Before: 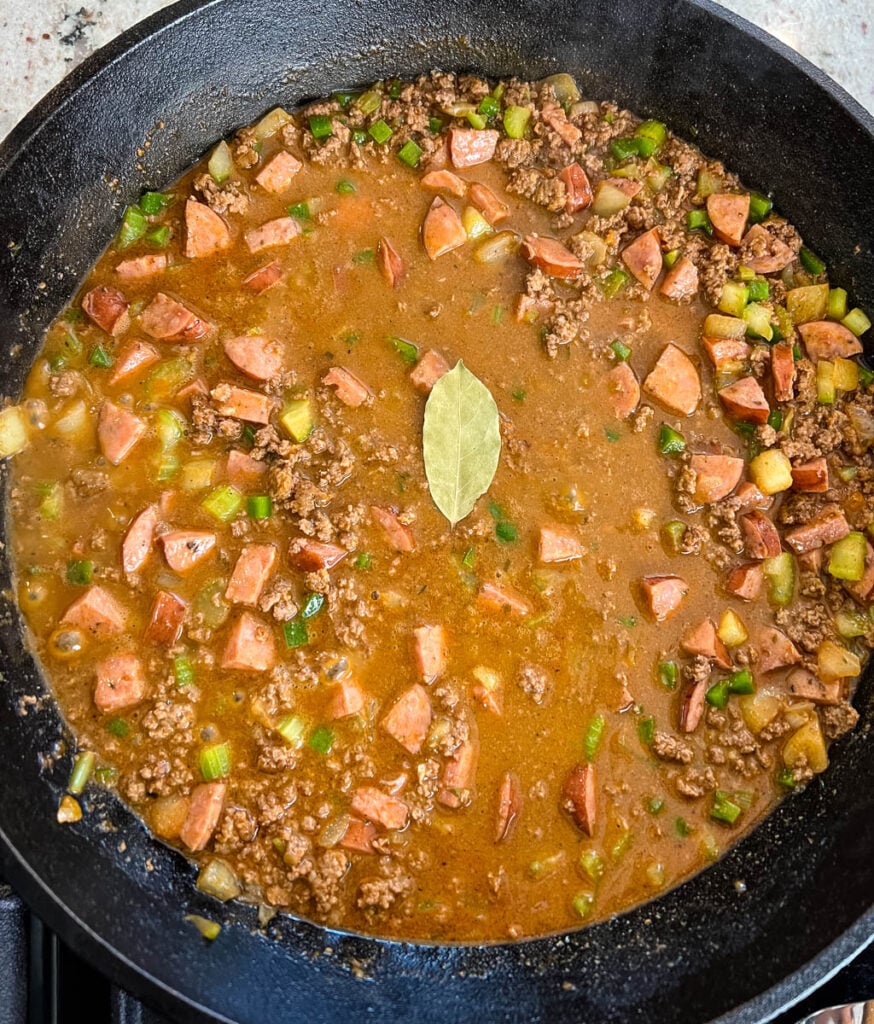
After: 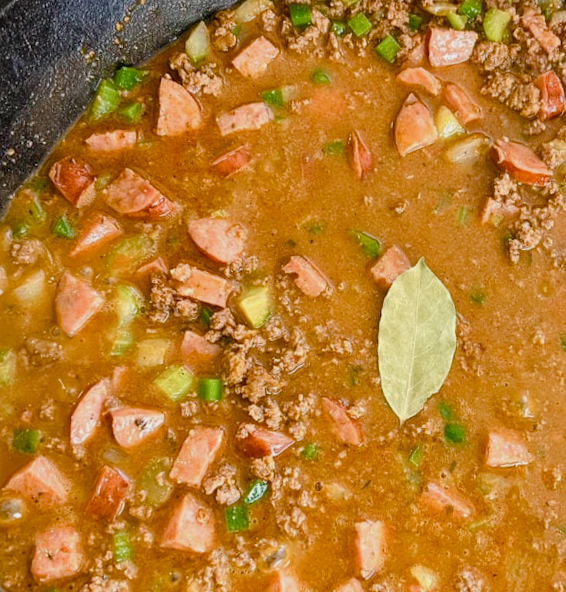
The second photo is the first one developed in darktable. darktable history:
crop and rotate: angle -4.39°, left 1.99%, top 6.786%, right 27.522%, bottom 30.337%
color balance rgb: linear chroma grading › global chroma 14.648%, perceptual saturation grading › global saturation 20%, perceptual saturation grading › highlights -50.206%, perceptual saturation grading › shadows 30.827%, contrast -9.502%
